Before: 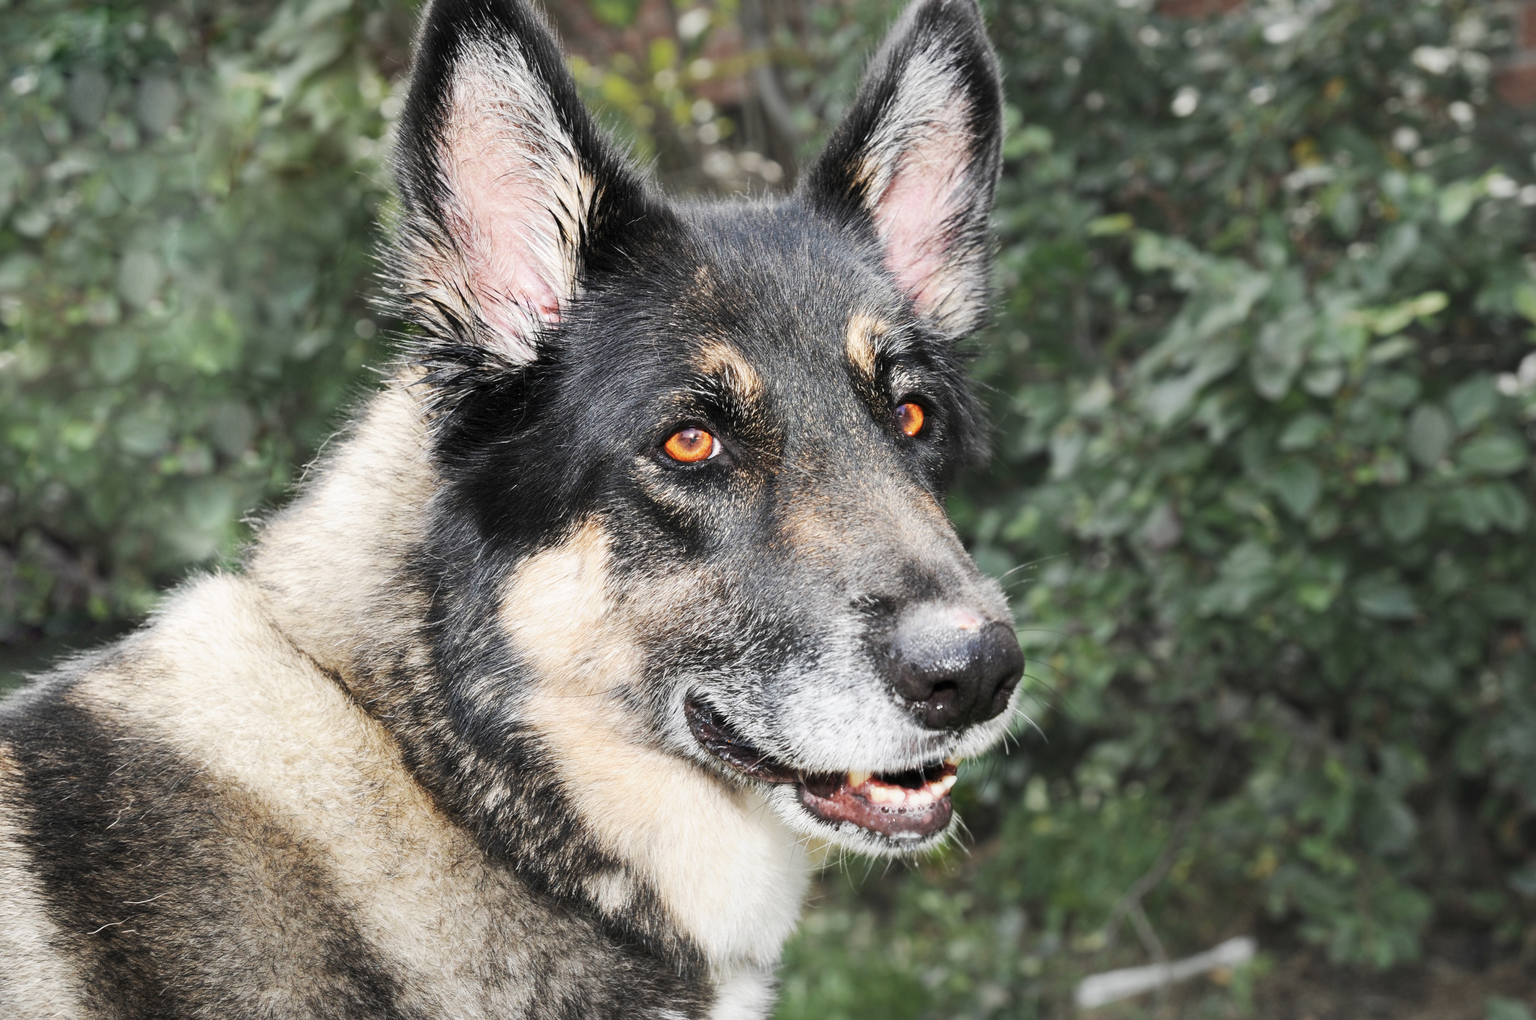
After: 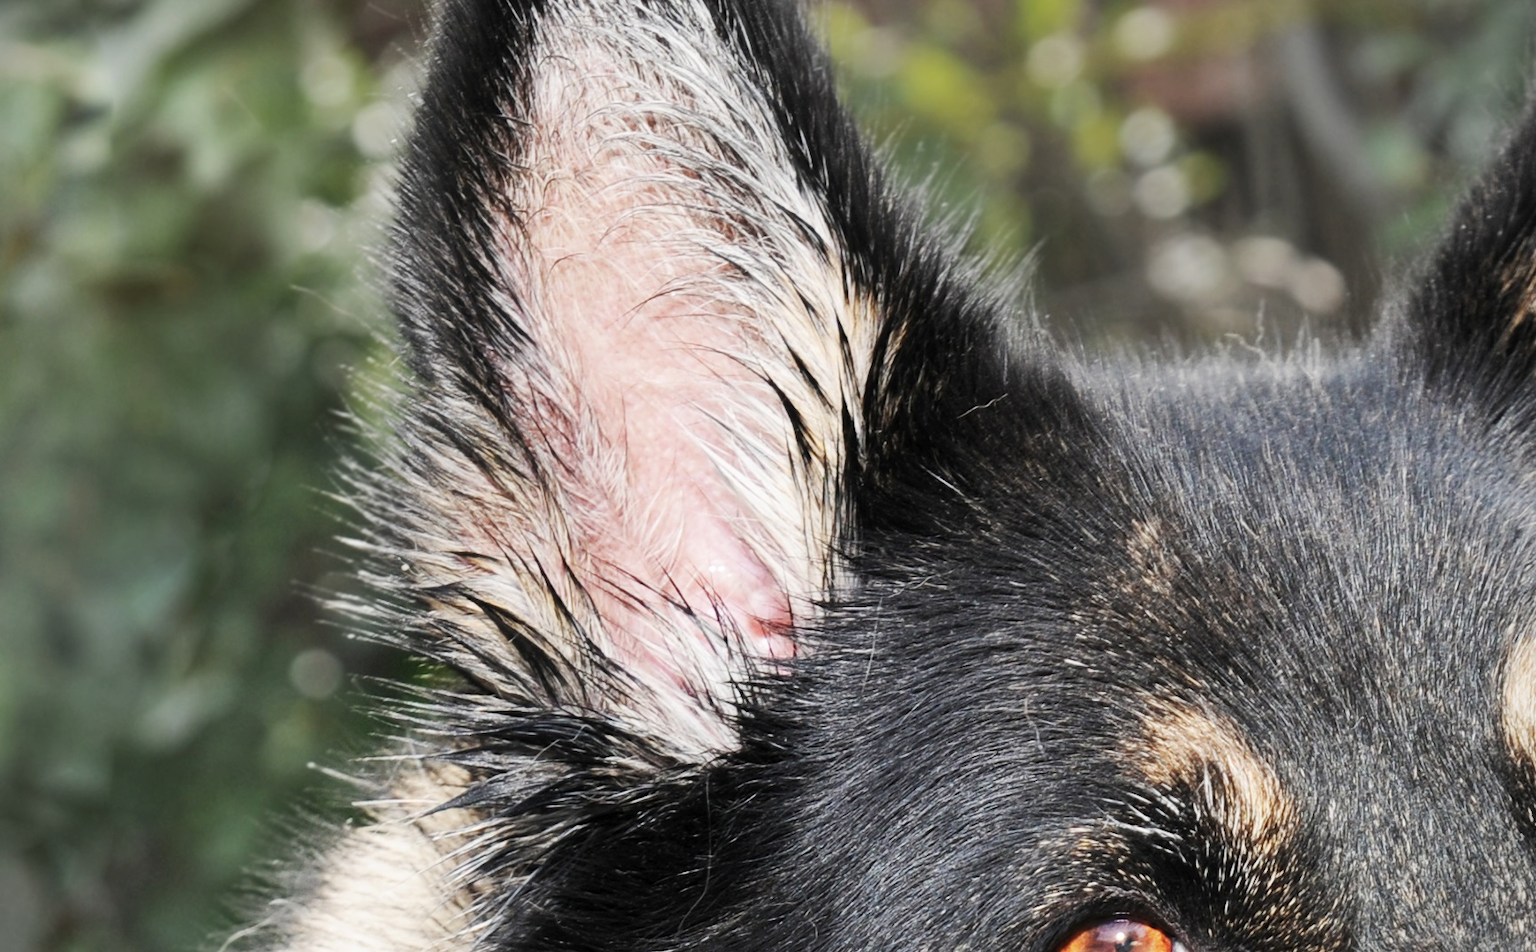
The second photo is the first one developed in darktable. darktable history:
vignetting: fall-off start 92.6%, brightness -0.52, saturation -0.51, center (-0.012, 0)
crop: left 15.452%, top 5.459%, right 43.956%, bottom 56.62%
